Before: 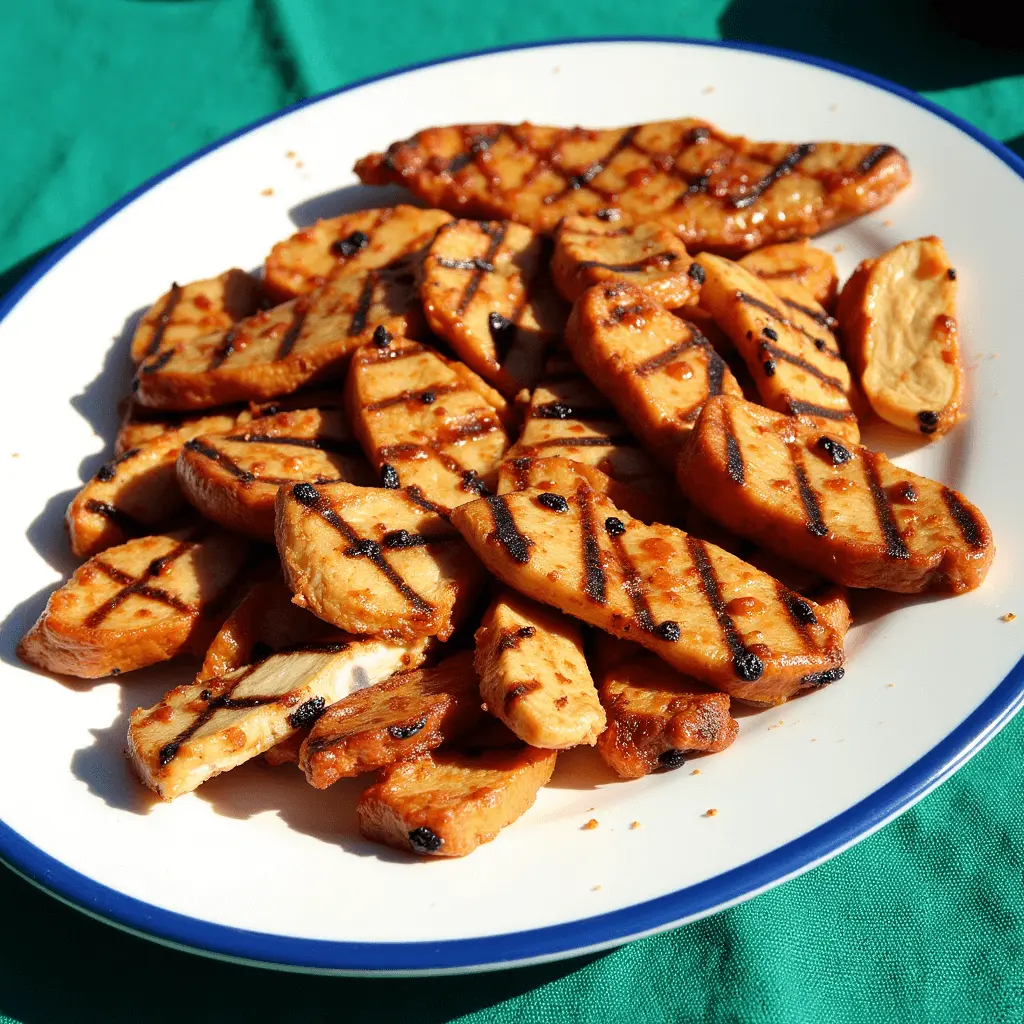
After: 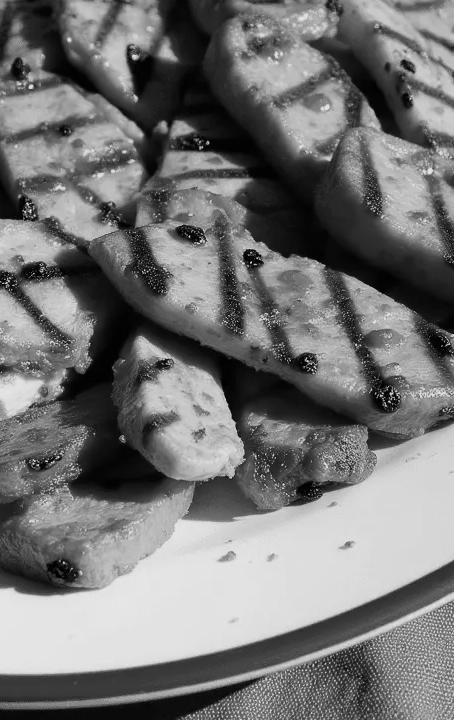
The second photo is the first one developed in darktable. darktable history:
exposure: exposure -0.293 EV, compensate highlight preservation false
monochrome: a 2.21, b -1.33, size 2.2
crop: left 35.432%, top 26.233%, right 20.145%, bottom 3.432%
